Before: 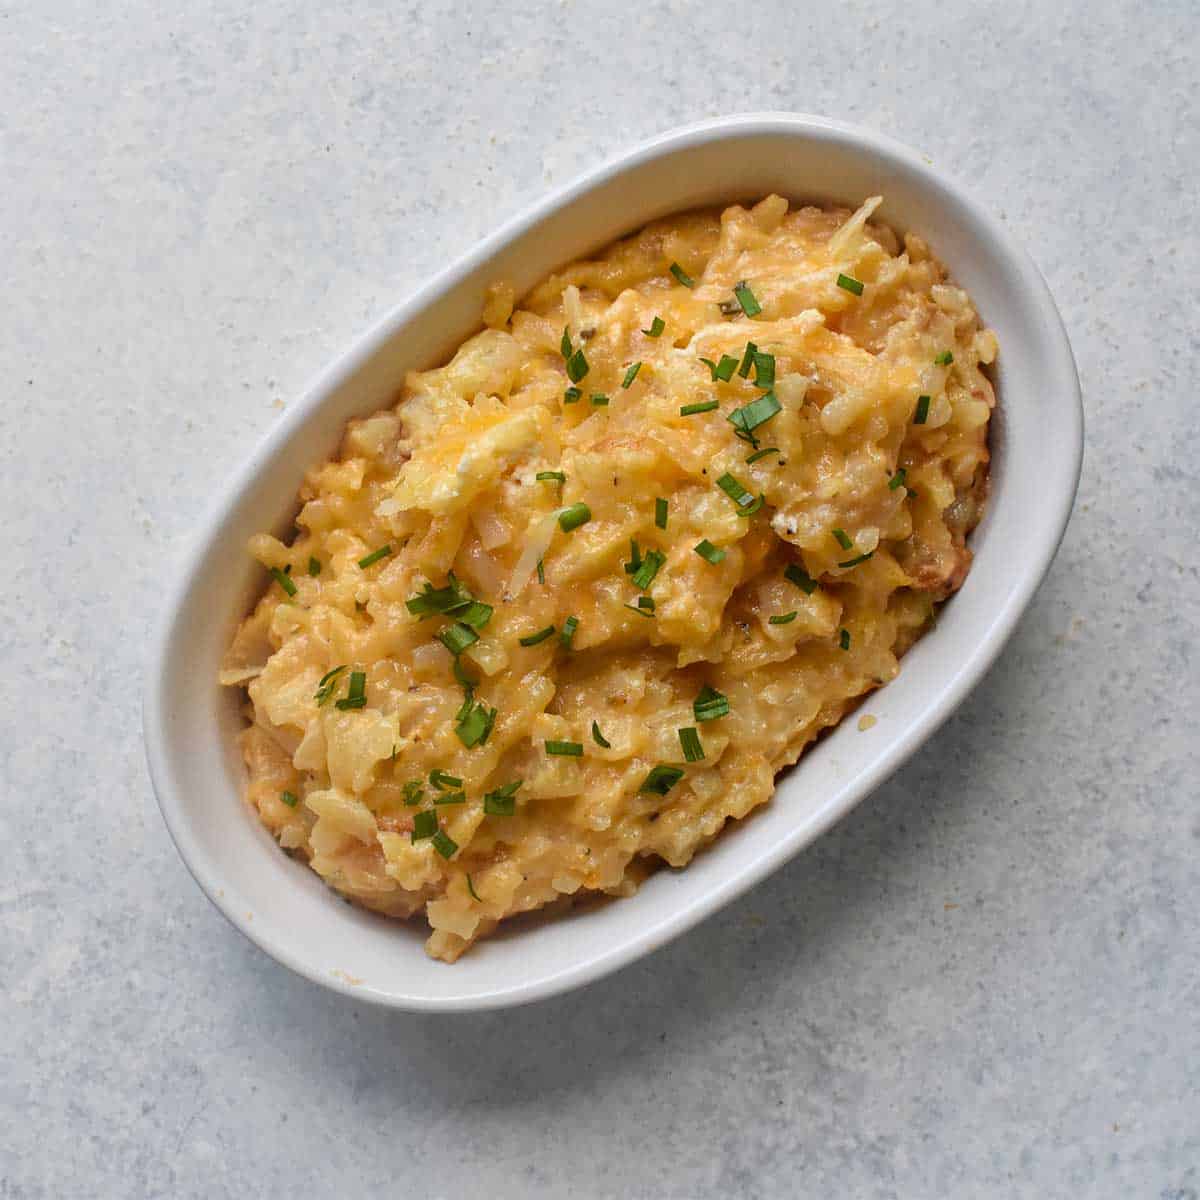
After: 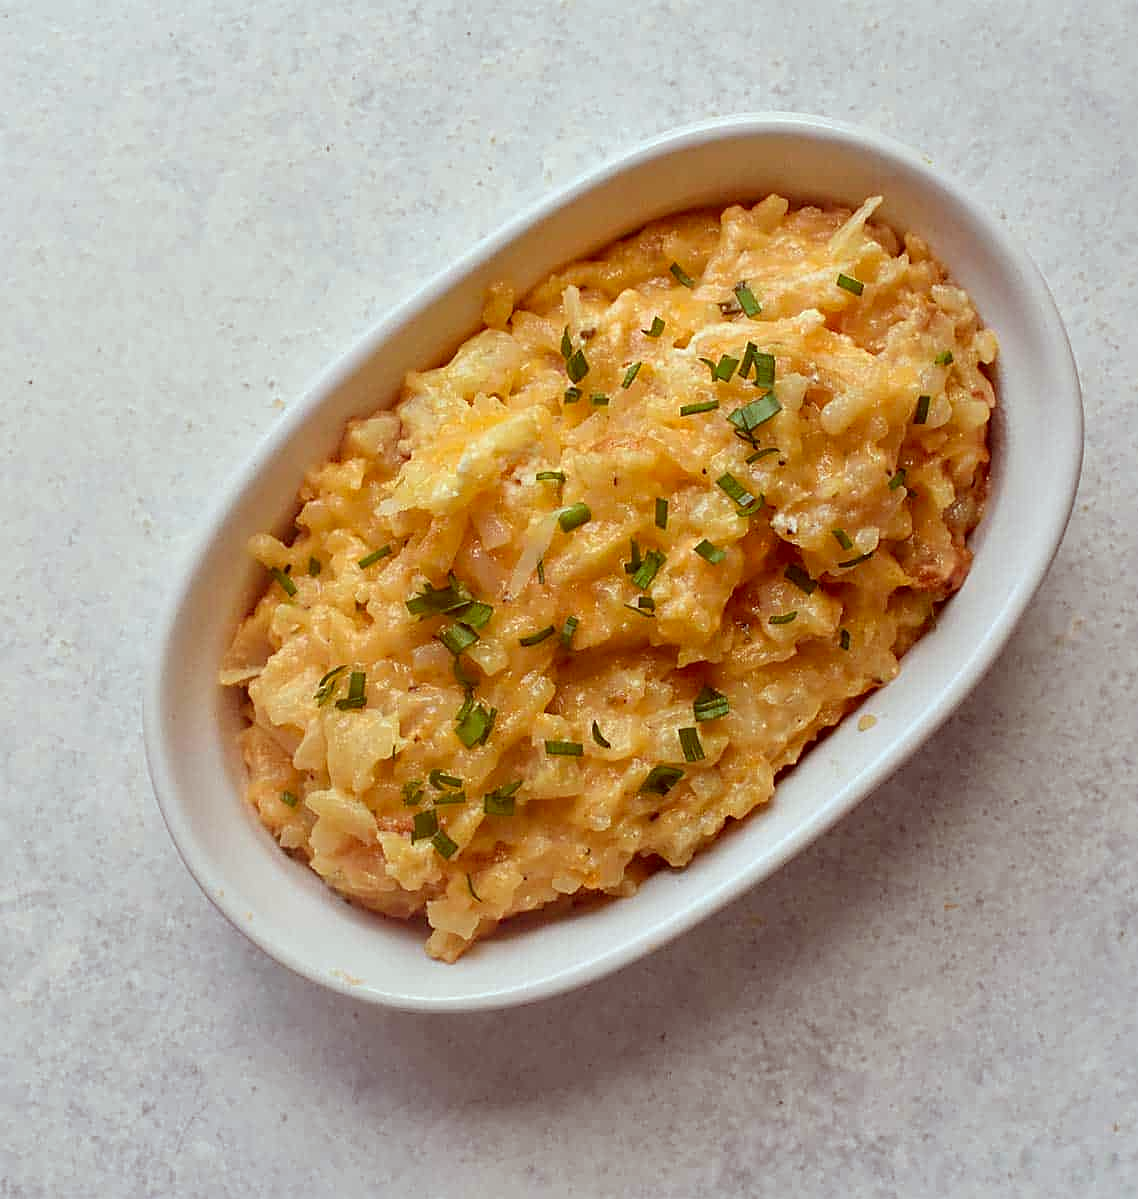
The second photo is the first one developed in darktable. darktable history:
crop and rotate: right 5.167%
color correction: highlights a* -7.23, highlights b* -0.161, shadows a* 20.08, shadows b* 11.73
sharpen: on, module defaults
